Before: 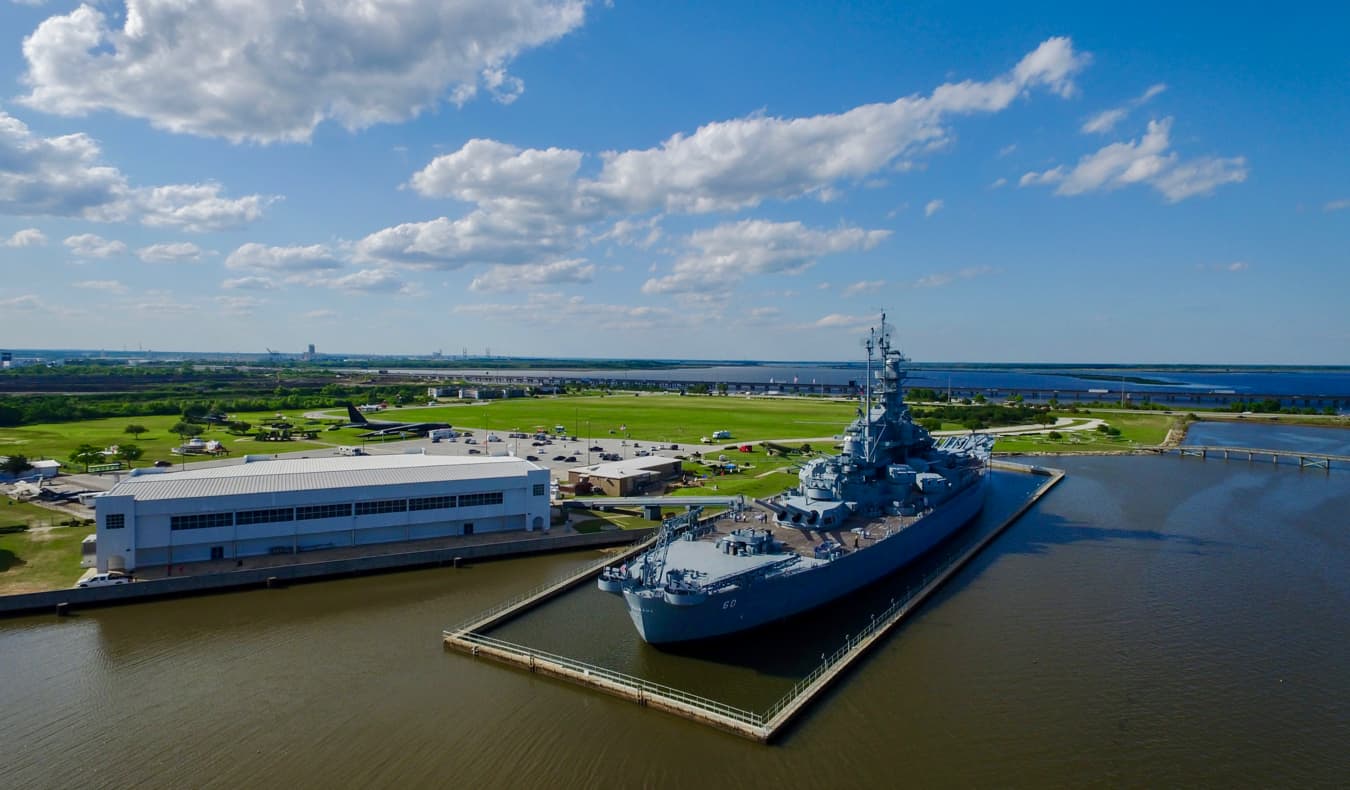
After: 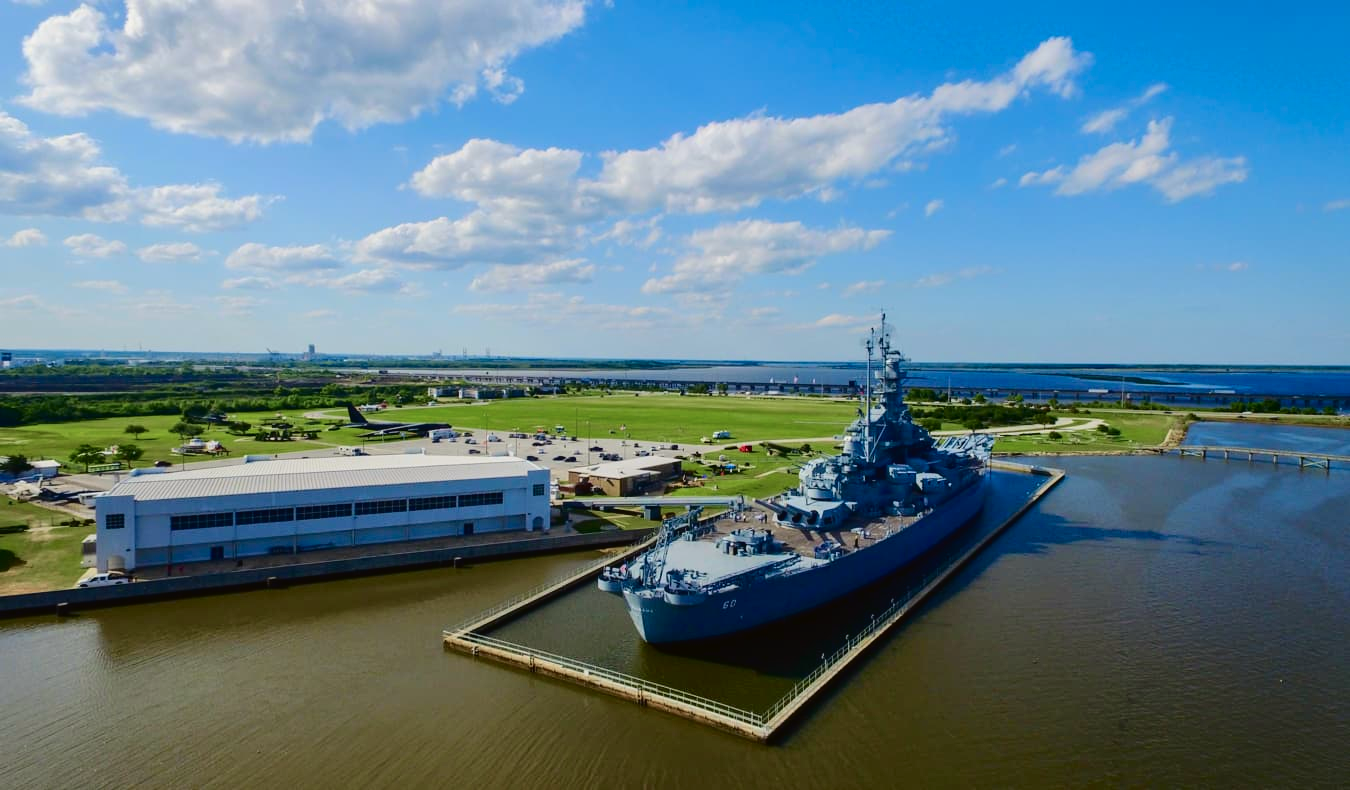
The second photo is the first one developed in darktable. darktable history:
tone curve: curves: ch0 [(0, 0.021) (0.049, 0.044) (0.152, 0.14) (0.328, 0.377) (0.473, 0.543) (0.641, 0.705) (0.868, 0.887) (1, 0.969)]; ch1 [(0, 0) (0.322, 0.328) (0.43, 0.425) (0.474, 0.466) (0.502, 0.503) (0.522, 0.526) (0.564, 0.591) (0.602, 0.632) (0.677, 0.701) (0.859, 0.885) (1, 1)]; ch2 [(0, 0) (0.33, 0.301) (0.447, 0.44) (0.487, 0.496) (0.502, 0.516) (0.535, 0.554) (0.565, 0.598) (0.618, 0.629) (1, 1)], color space Lab, independent channels, preserve colors none
